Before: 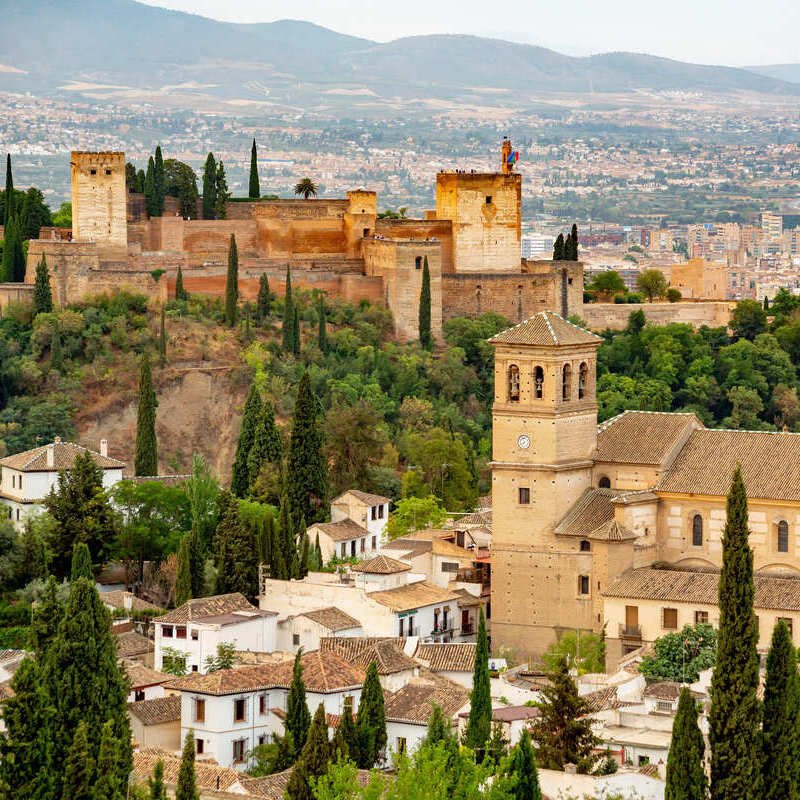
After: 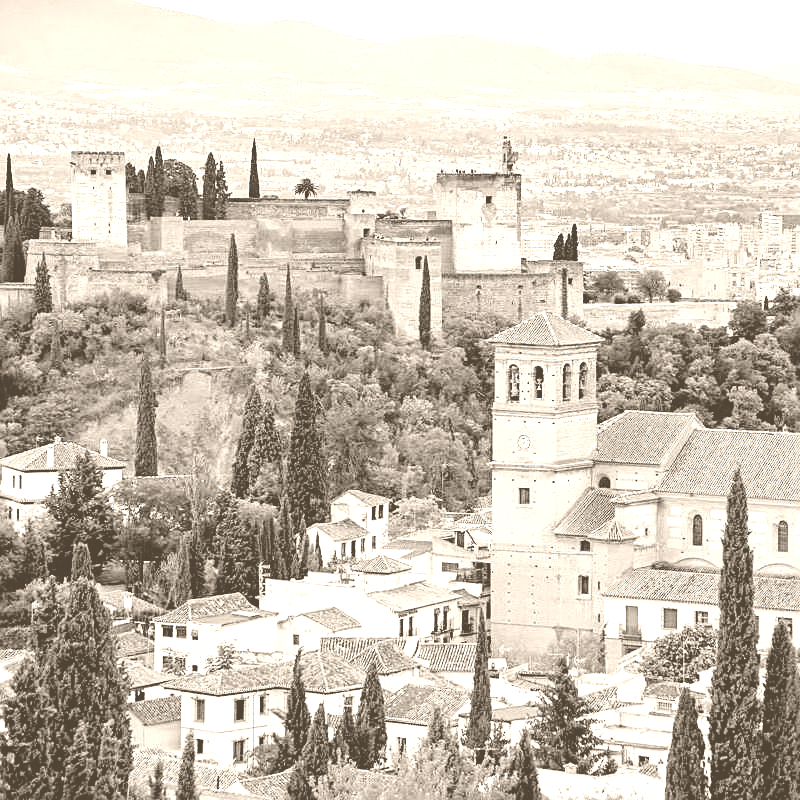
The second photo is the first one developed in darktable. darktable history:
sharpen: on, module defaults
filmic rgb: black relative exposure -7.65 EV, white relative exposure 4.56 EV, hardness 3.61, color science v6 (2022)
colorize: hue 34.49°, saturation 35.33%, source mix 100%, version 1
